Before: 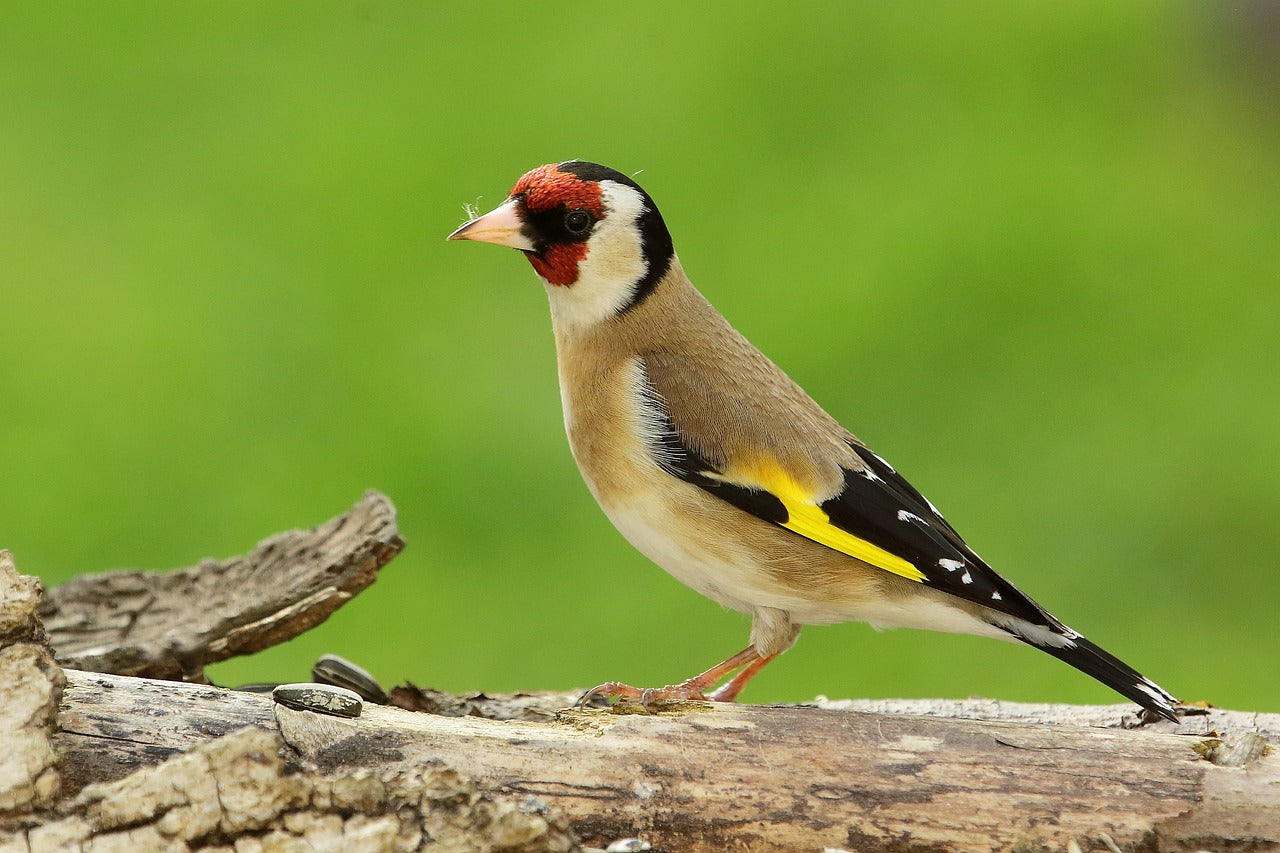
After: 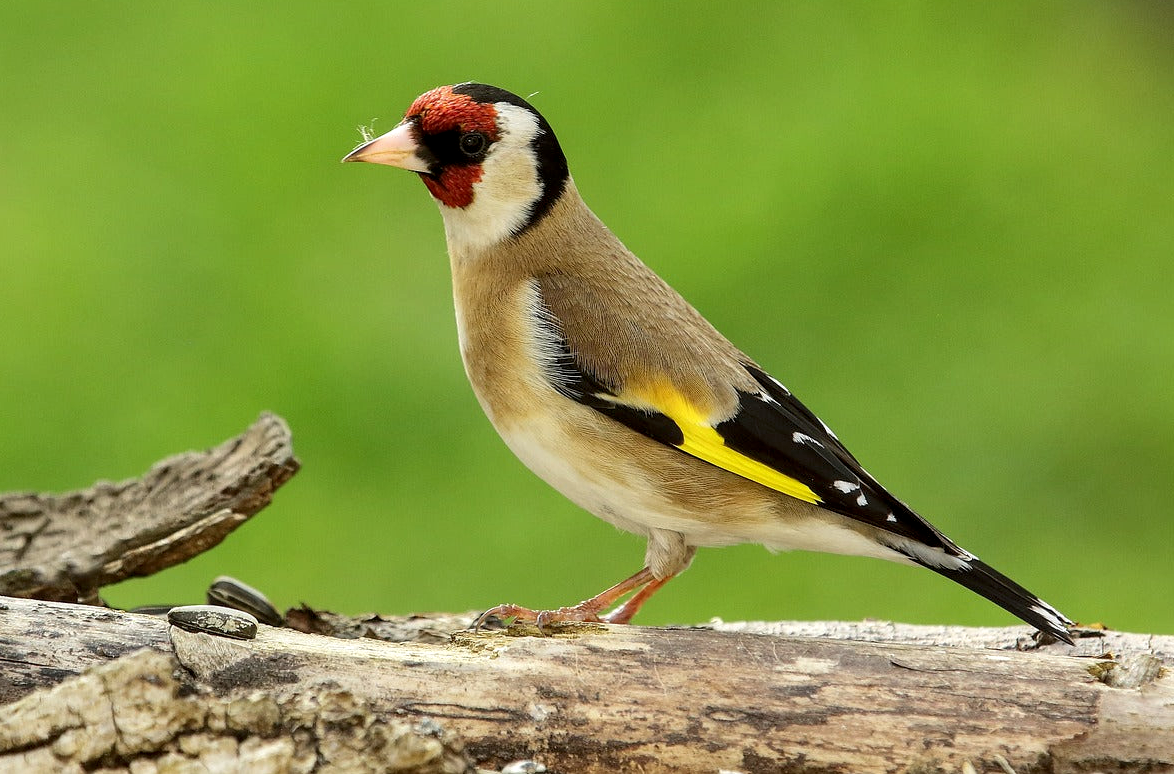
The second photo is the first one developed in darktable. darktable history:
color balance: on, module defaults
local contrast: highlights 83%, shadows 81%
crop and rotate: left 8.262%, top 9.226%
